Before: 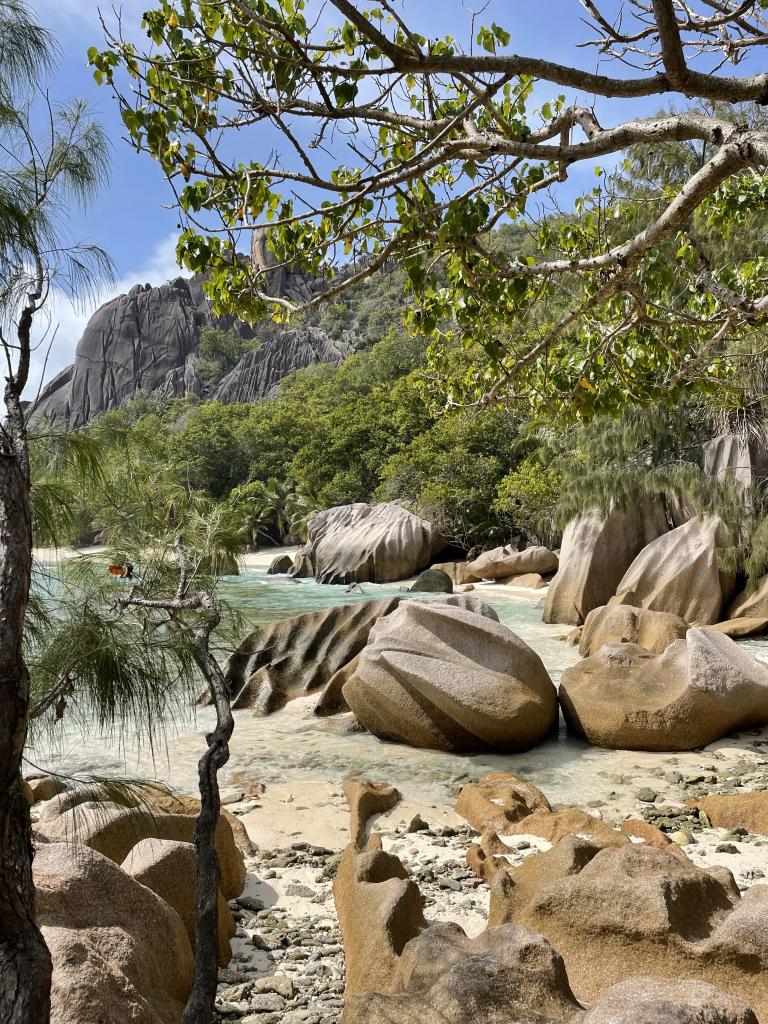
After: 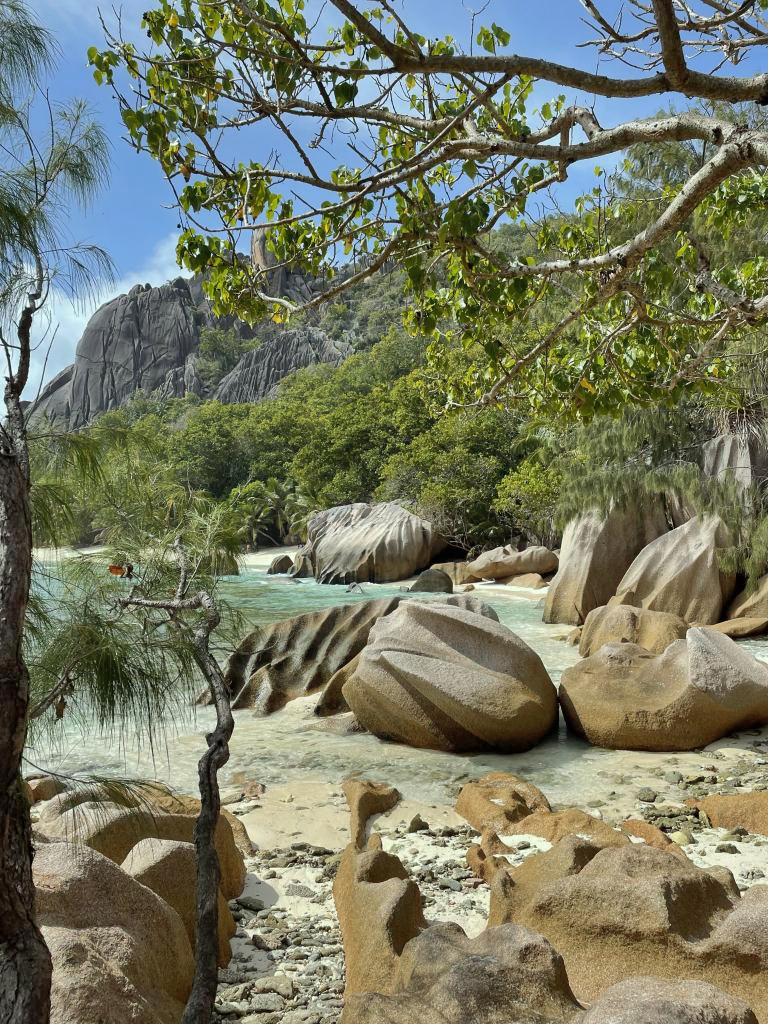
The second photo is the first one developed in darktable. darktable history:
tone equalizer: on, module defaults
color correction: highlights a* -6.69, highlights b* 0.49
shadows and highlights: on, module defaults
